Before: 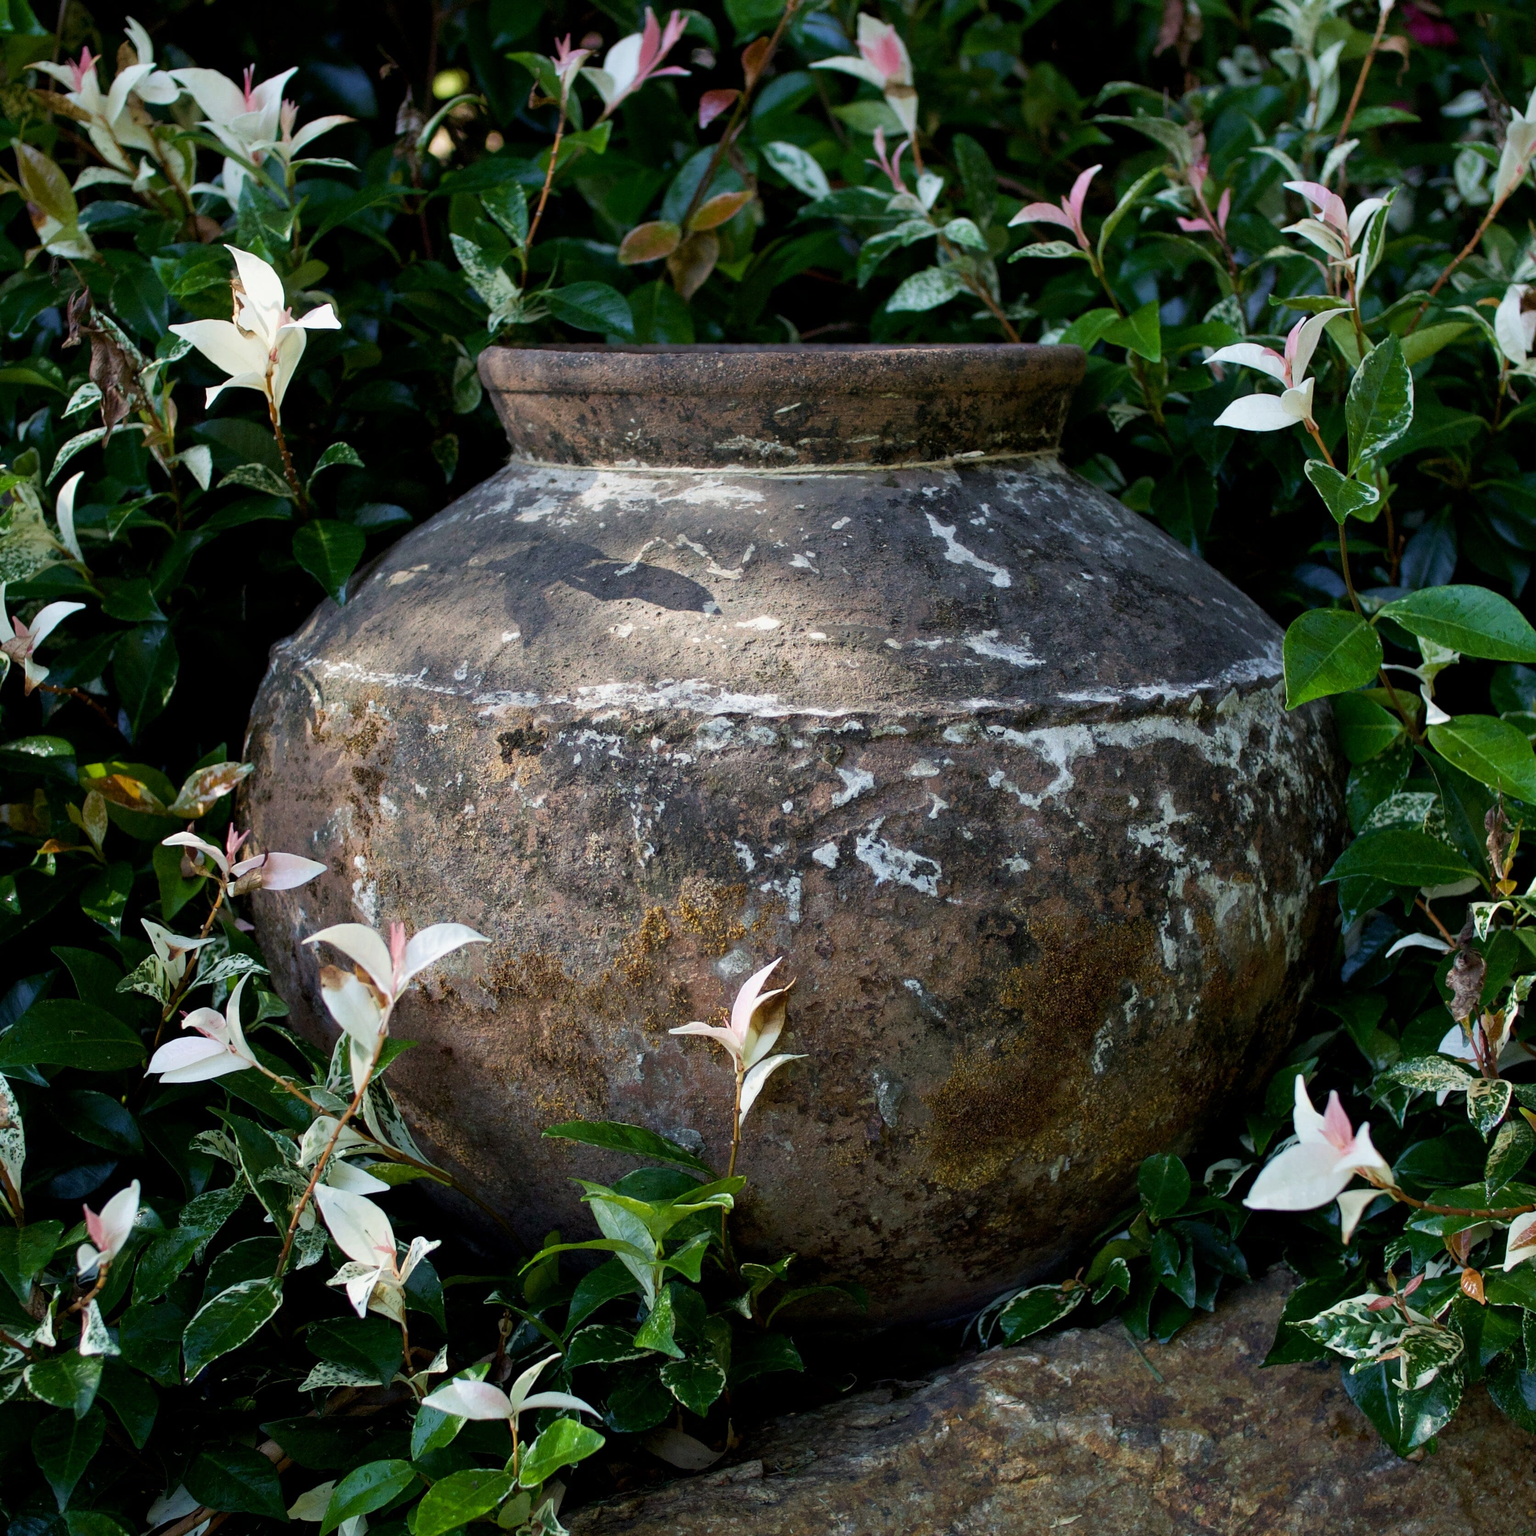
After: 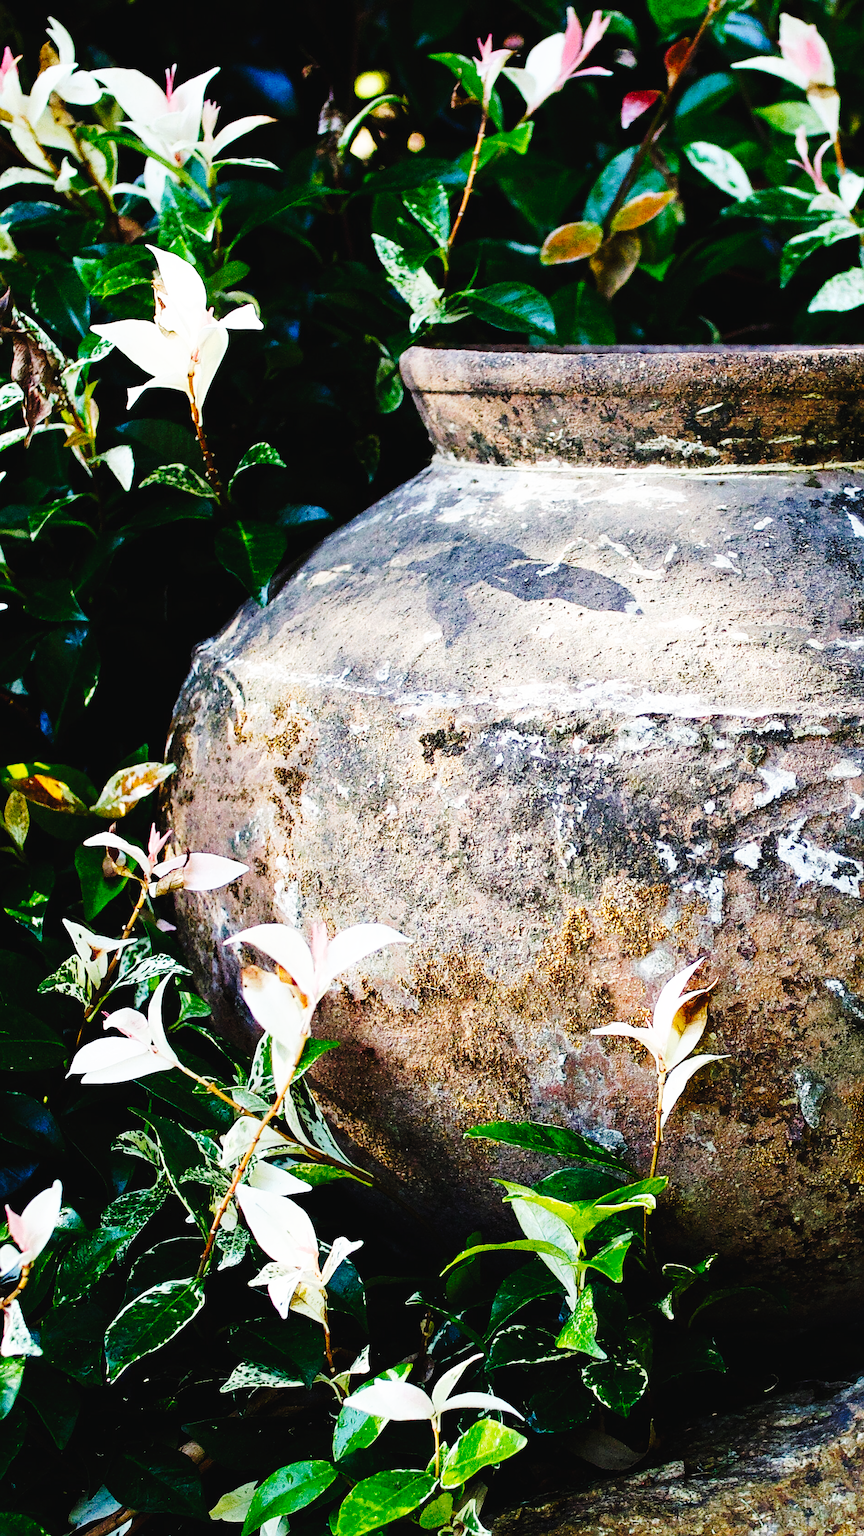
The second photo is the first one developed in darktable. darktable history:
tone curve: curves: ch0 [(0, 0) (0.003, 0.023) (0.011, 0.029) (0.025, 0.037) (0.044, 0.047) (0.069, 0.057) (0.1, 0.075) (0.136, 0.103) (0.177, 0.145) (0.224, 0.193) (0.277, 0.266) (0.335, 0.362) (0.399, 0.473) (0.468, 0.569) (0.543, 0.655) (0.623, 0.73) (0.709, 0.804) (0.801, 0.874) (0.898, 0.924) (1, 1)], preserve colors none
crop: left 5.114%, right 38.589%
sharpen: on, module defaults
base curve: curves: ch0 [(0, 0) (0.007, 0.004) (0.027, 0.03) (0.046, 0.07) (0.207, 0.54) (0.442, 0.872) (0.673, 0.972) (1, 1)], preserve colors none
